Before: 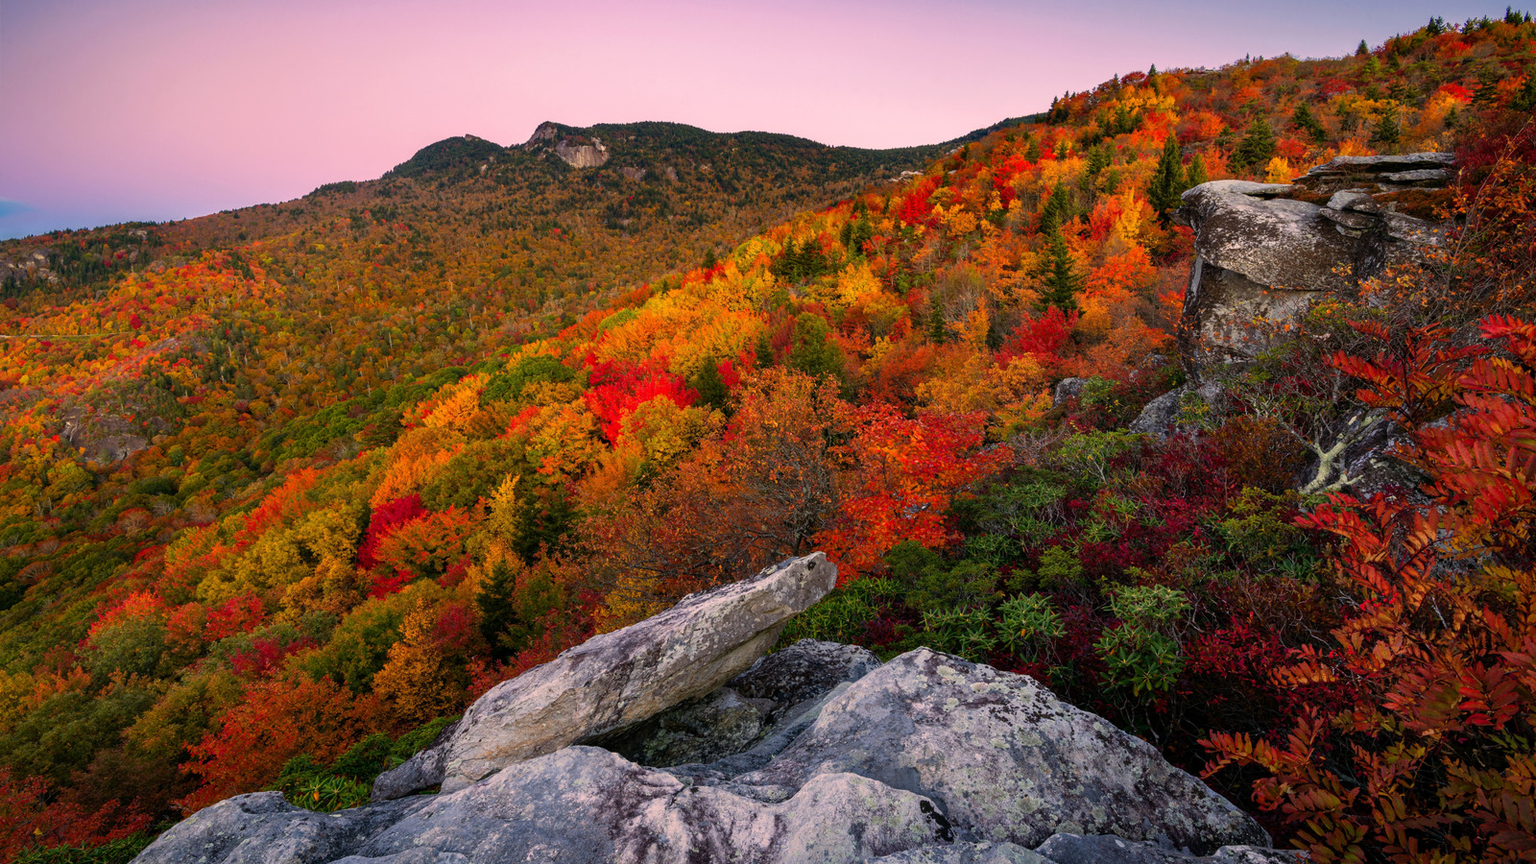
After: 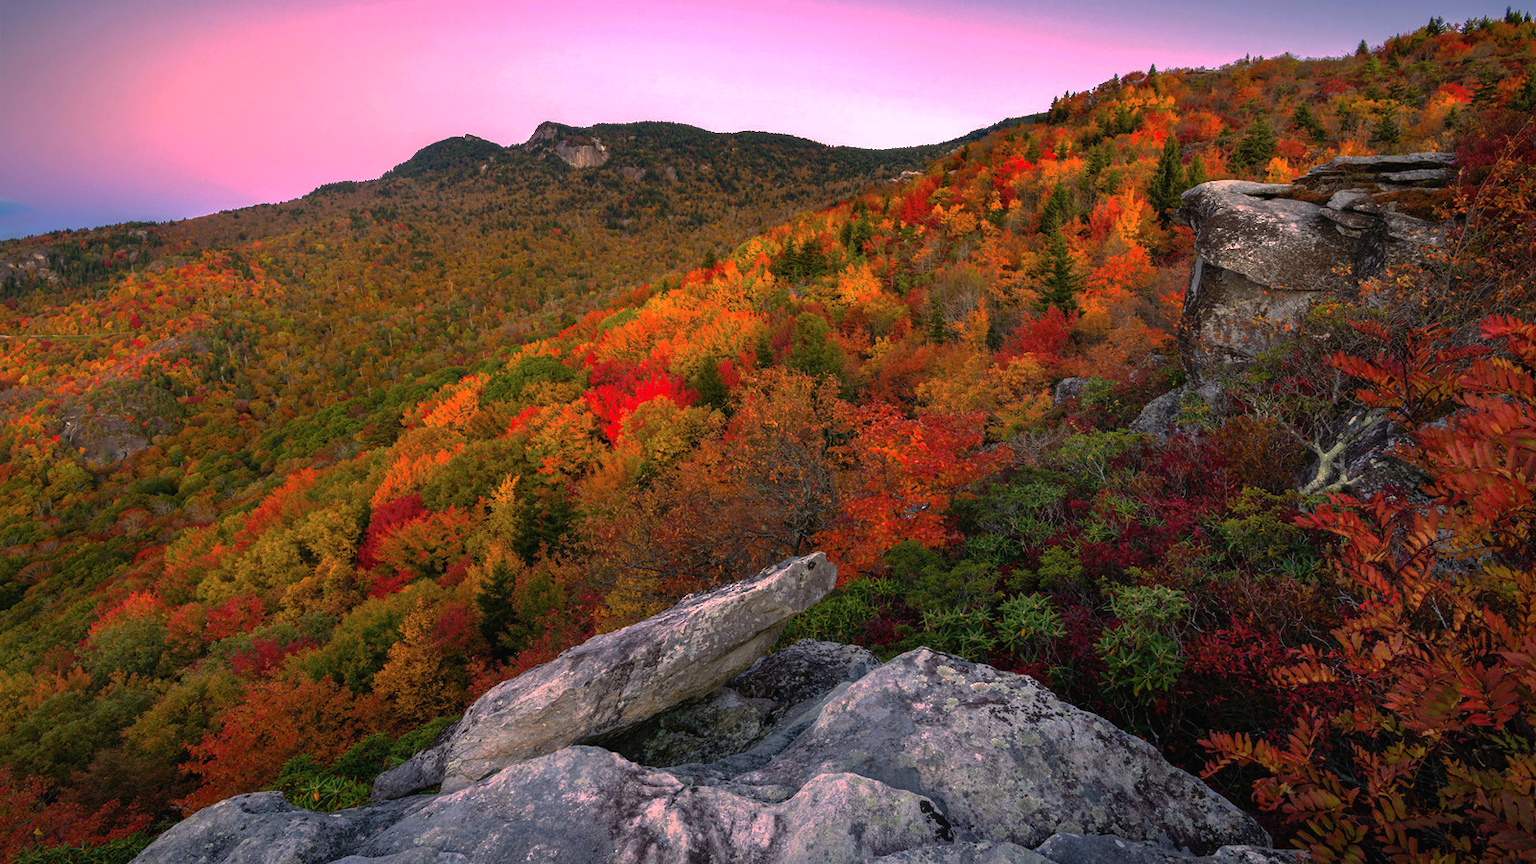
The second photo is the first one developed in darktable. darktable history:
exposure: black level correction -0.001, exposure 0.533 EV, compensate highlight preservation false
base curve: curves: ch0 [(0, 0) (0.841, 0.609) (1, 1)], exposure shift 0.01, preserve colors none
